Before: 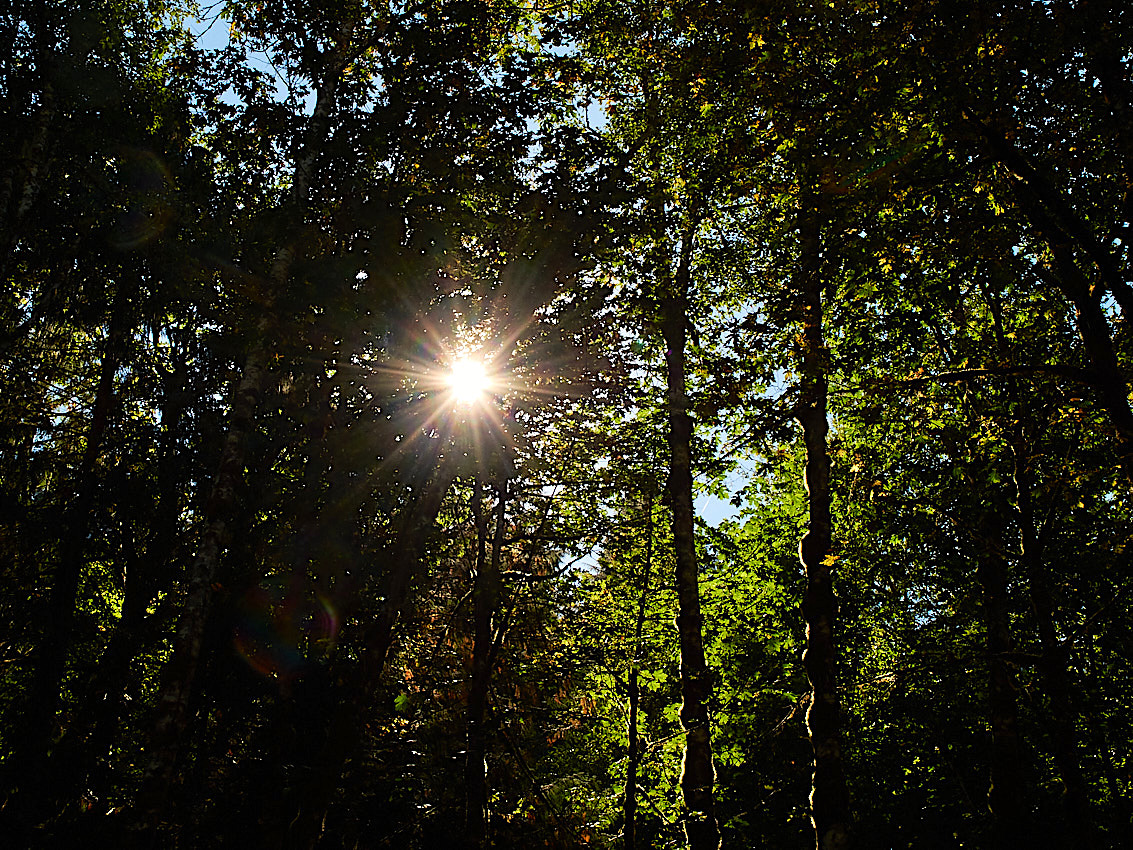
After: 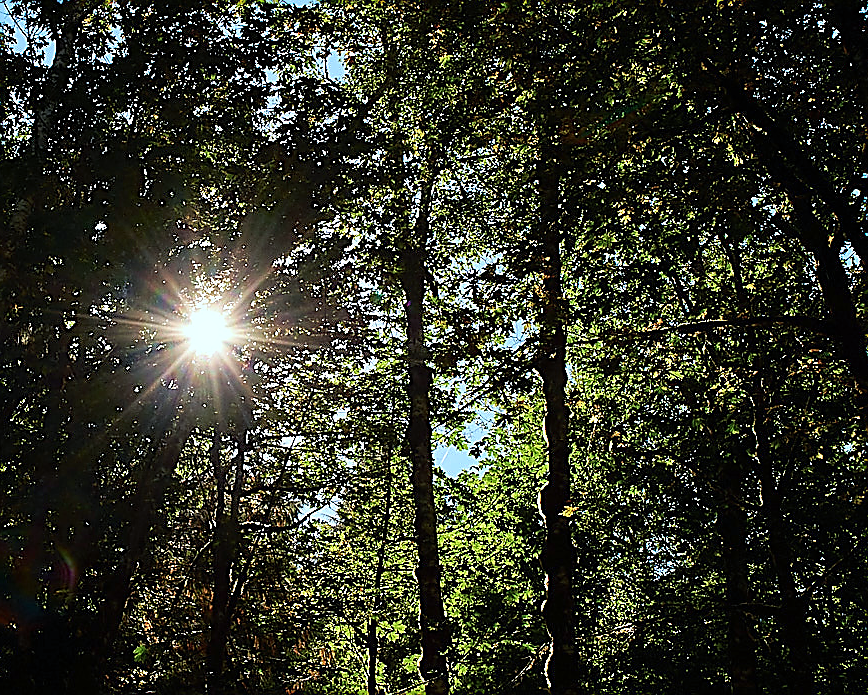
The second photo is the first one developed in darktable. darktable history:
crop: left 23.095%, top 5.827%, bottom 11.854%
sharpen: radius 1.4, amount 1.25, threshold 0.7
haze removal: strength 0.1, compatibility mode true, adaptive false
color calibration: illuminant Planckian (black body), x 0.368, y 0.361, temperature 4275.92 K
